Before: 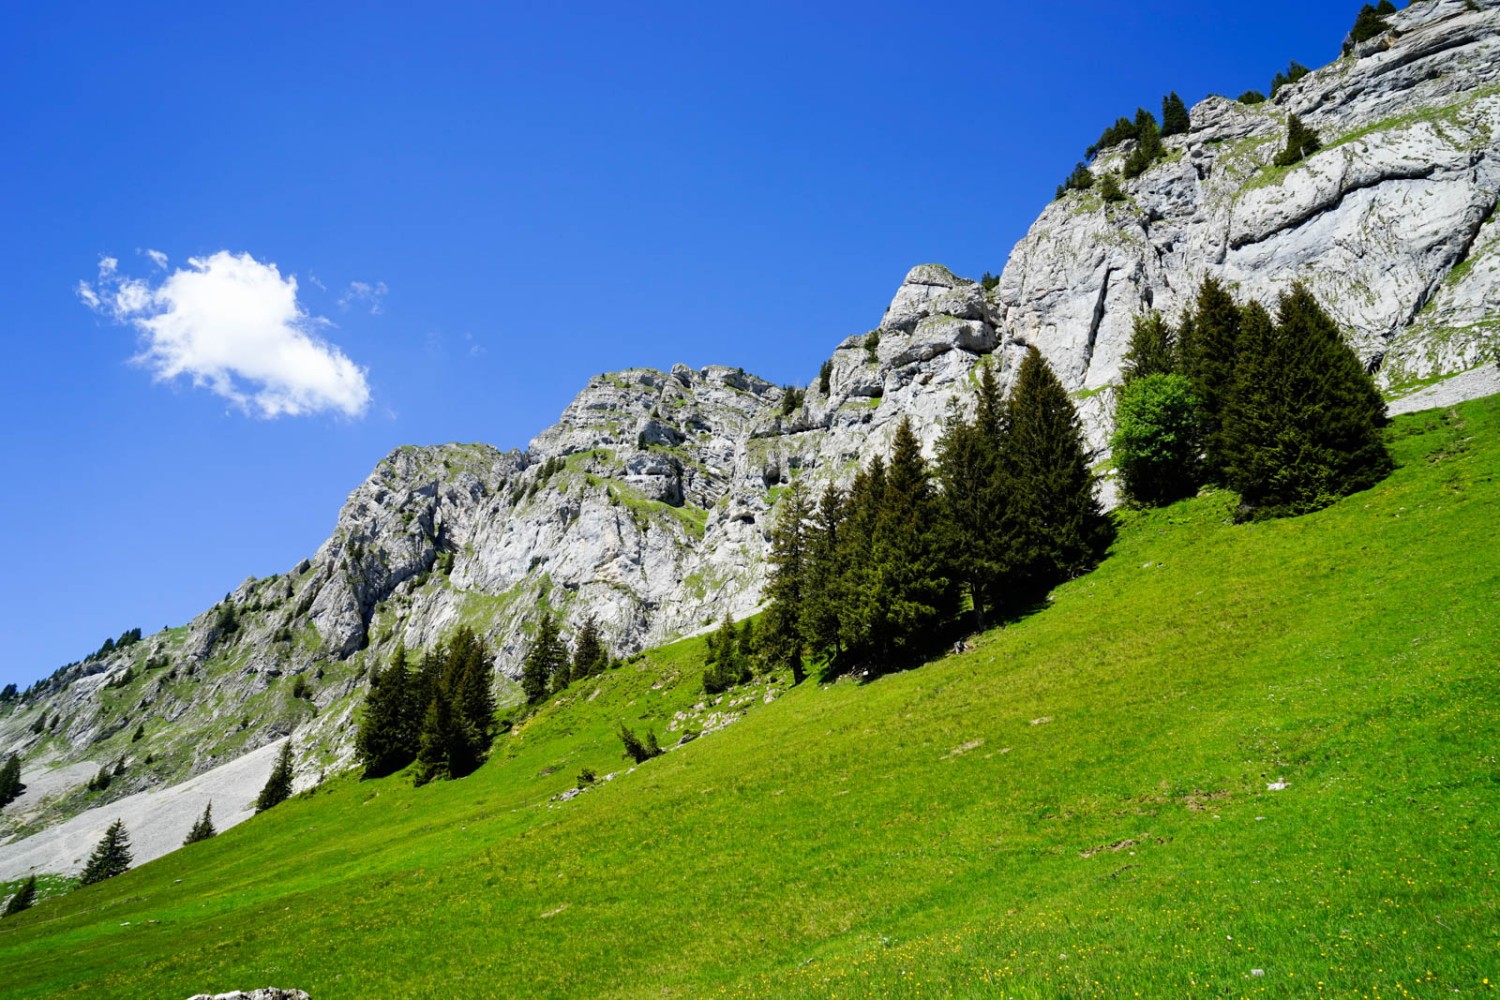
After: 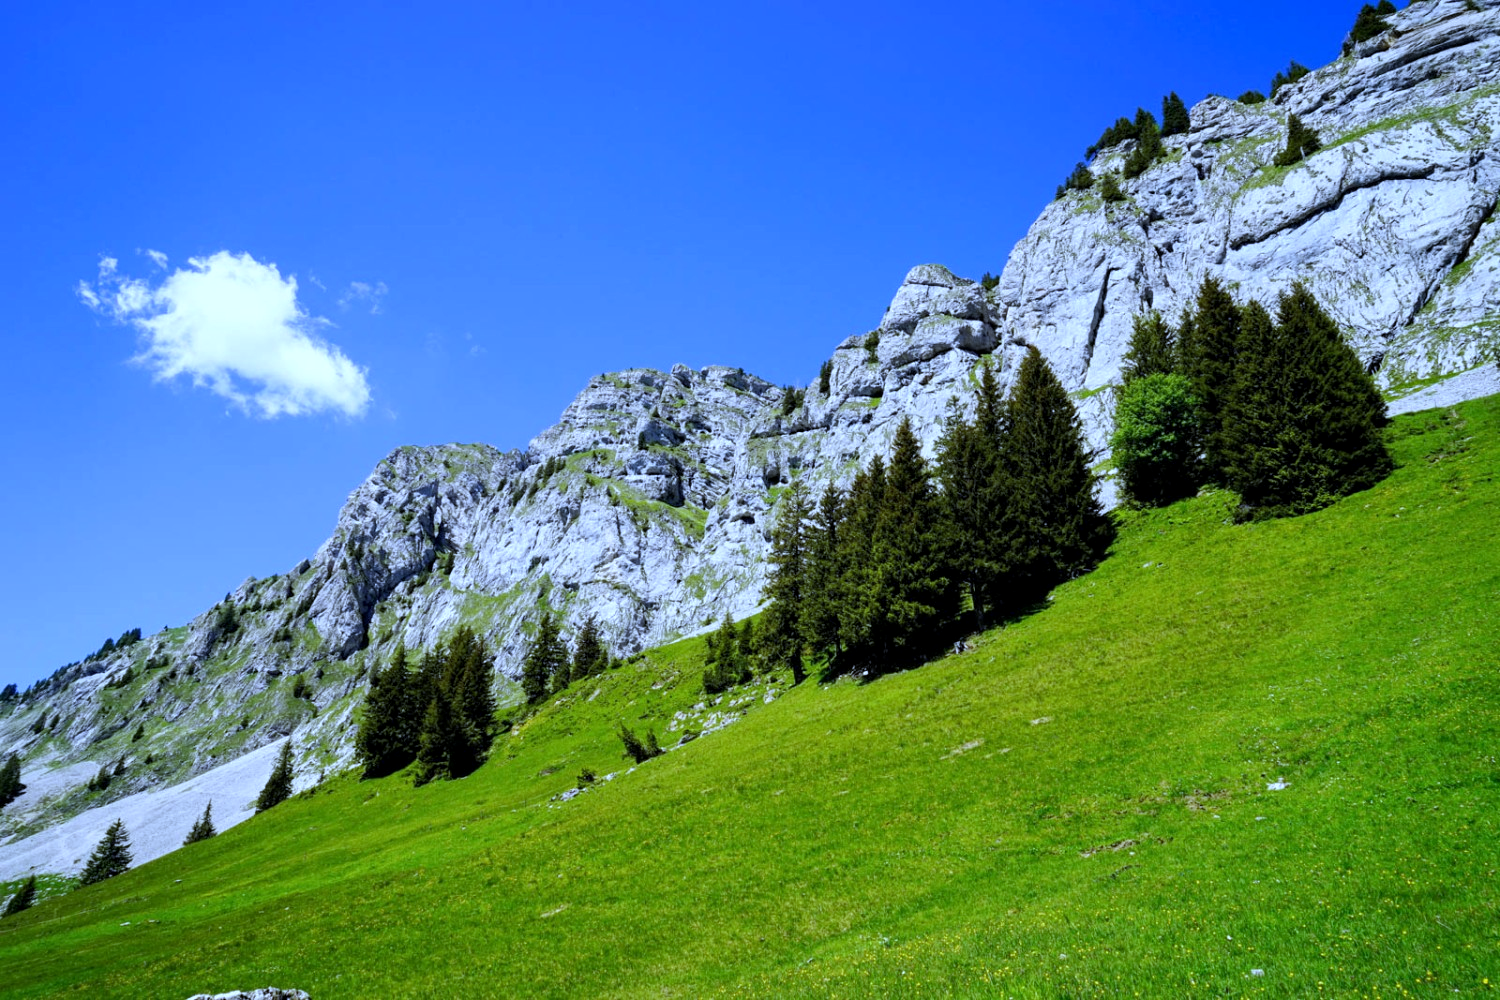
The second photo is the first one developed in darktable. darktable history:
white balance: red 0.871, blue 1.249
local contrast: highlights 100%, shadows 100%, detail 120%, midtone range 0.2
